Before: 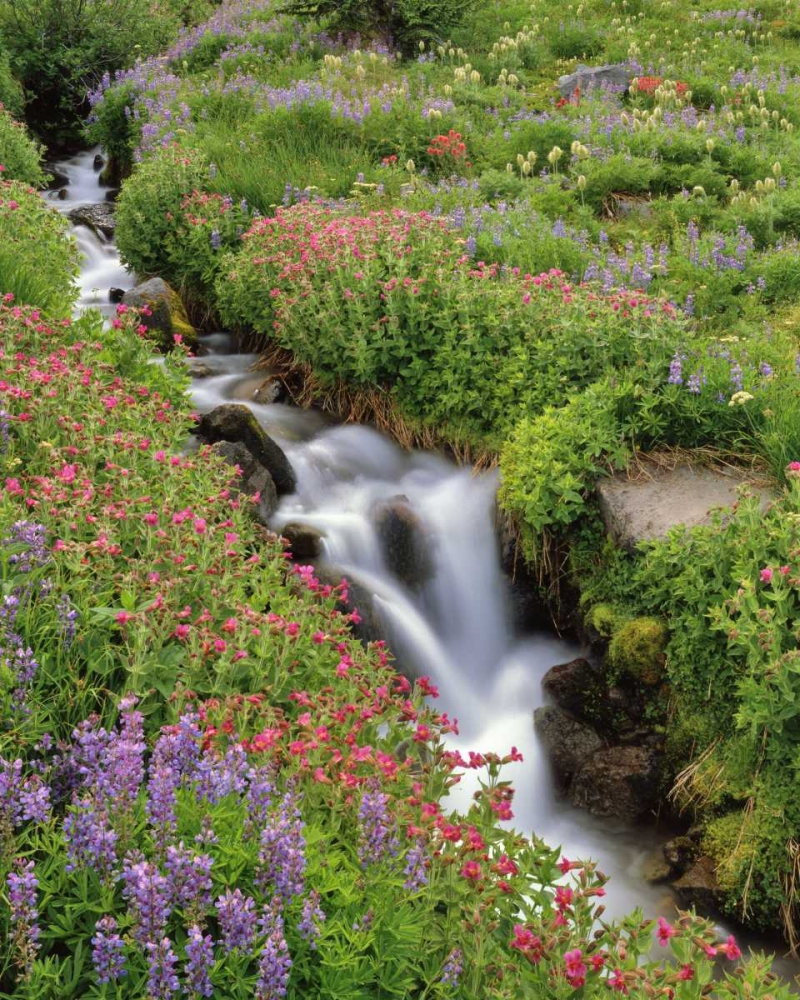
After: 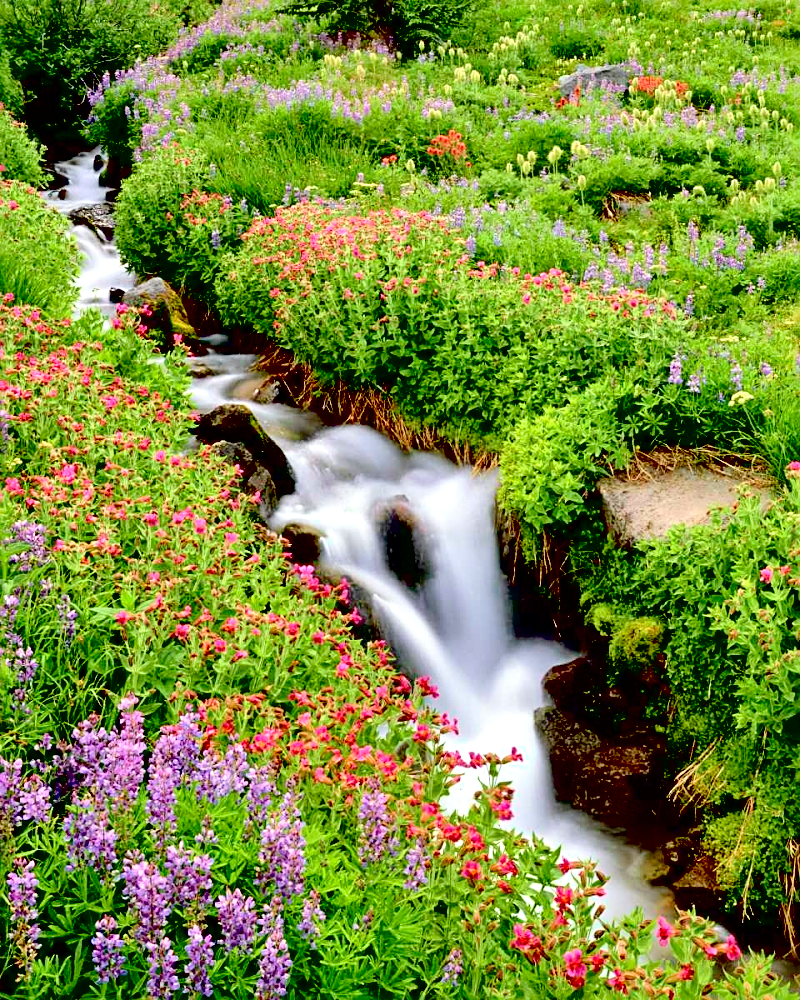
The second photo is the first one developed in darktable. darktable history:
tone curve: curves: ch0 [(0, 0) (0.051, 0.047) (0.102, 0.099) (0.228, 0.262) (0.446, 0.527) (0.695, 0.778) (0.908, 0.946) (1, 1)]; ch1 [(0, 0) (0.339, 0.298) (0.402, 0.363) (0.453, 0.413) (0.485, 0.469) (0.494, 0.493) (0.504, 0.501) (0.525, 0.533) (0.563, 0.591) (0.597, 0.631) (1, 1)]; ch2 [(0, 0) (0.48, 0.48) (0.504, 0.5) (0.539, 0.554) (0.59, 0.628) (0.642, 0.682) (0.824, 0.815) (1, 1)], color space Lab, independent channels, preserve colors none
sharpen: on, module defaults
haze removal: strength 0.02, distance 0.25, compatibility mode true, adaptive false
exposure: black level correction 0.04, exposure 0.5 EV, compensate highlight preservation false
